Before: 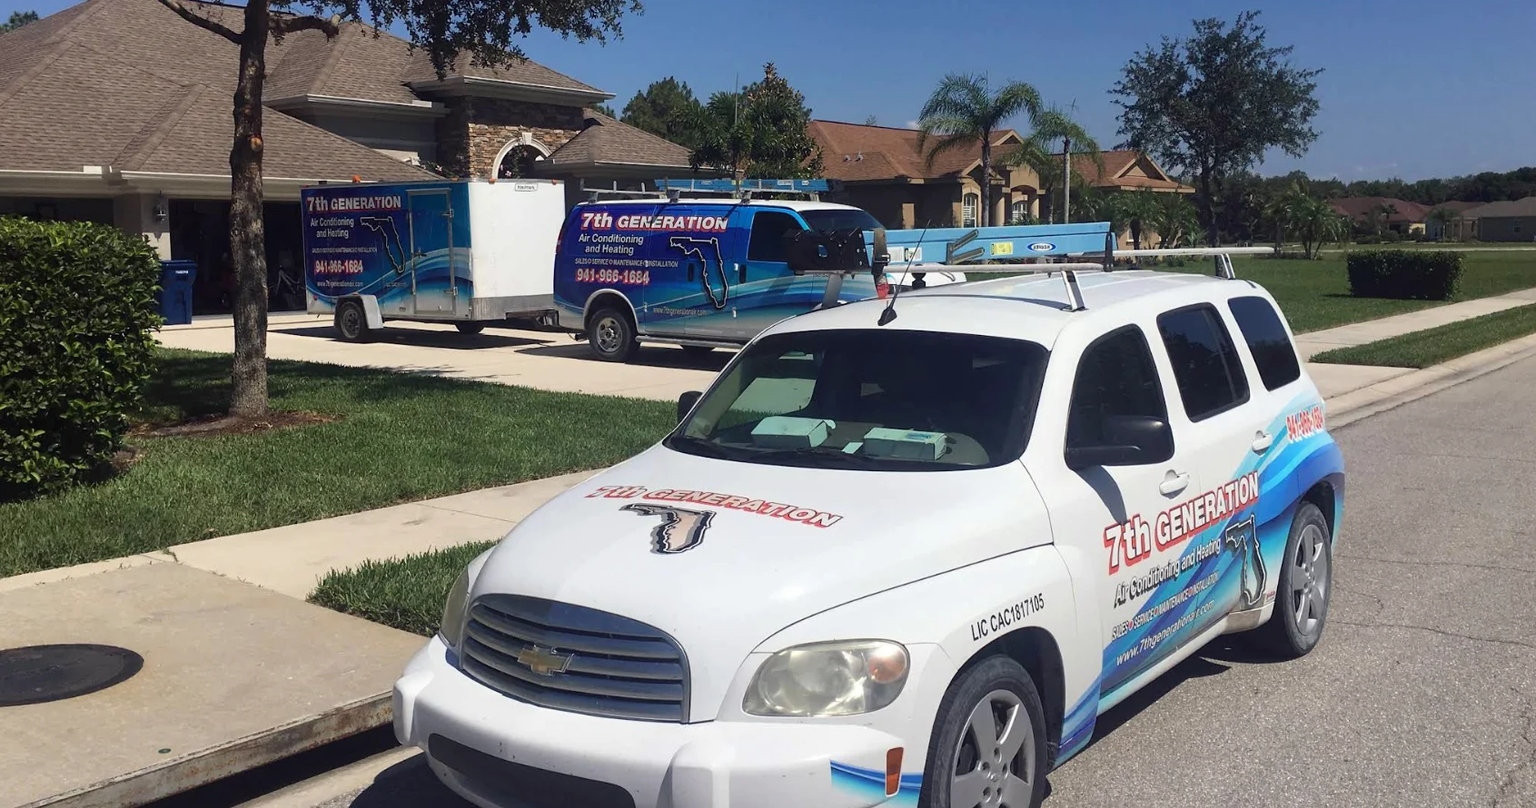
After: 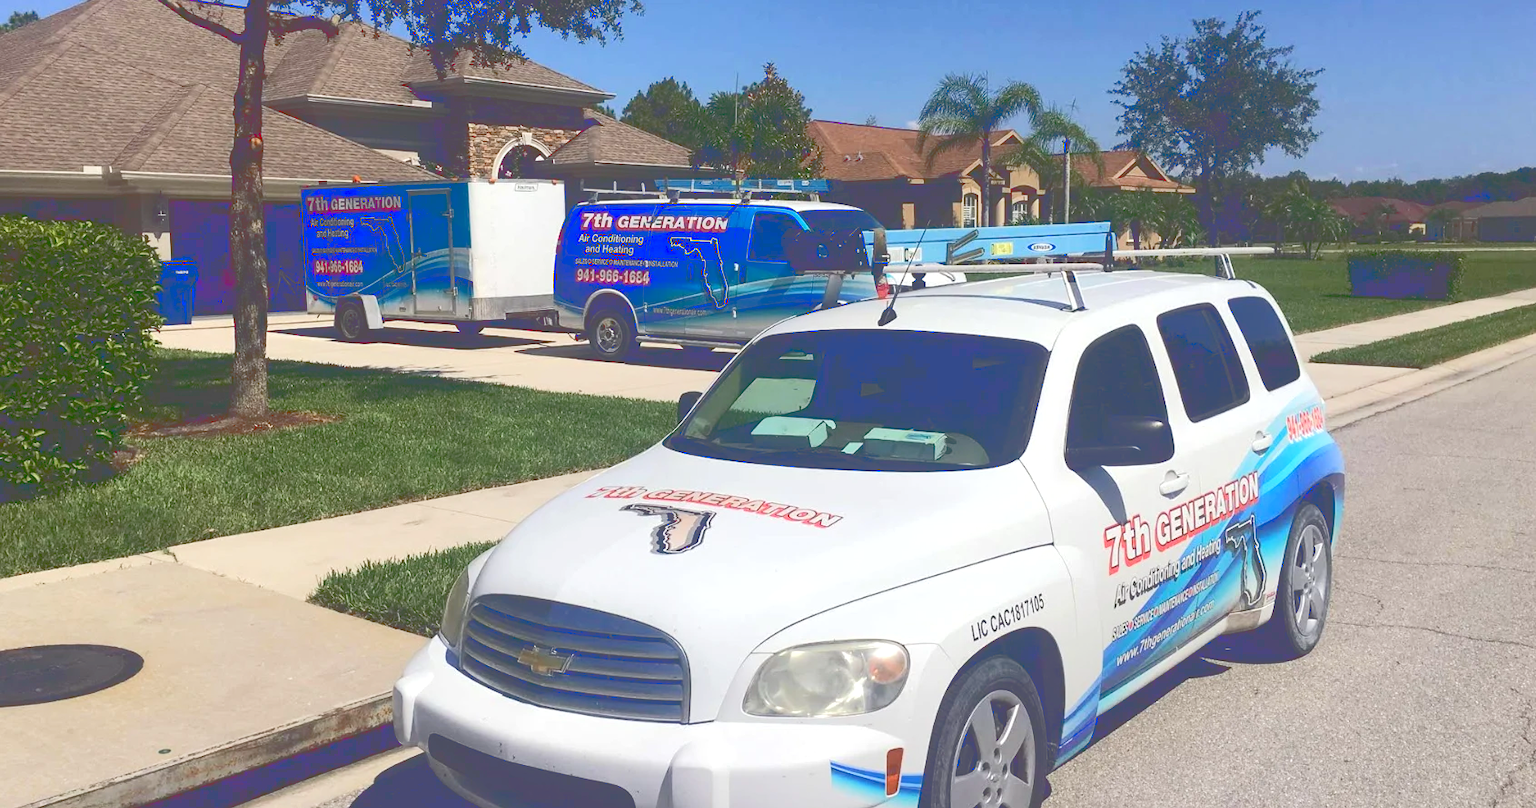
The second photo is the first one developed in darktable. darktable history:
exposure: exposure 0.173 EV, compensate highlight preservation false
tone curve: curves: ch0 [(0, 0) (0.003, 0.301) (0.011, 0.302) (0.025, 0.307) (0.044, 0.313) (0.069, 0.316) (0.1, 0.322) (0.136, 0.325) (0.177, 0.341) (0.224, 0.358) (0.277, 0.386) (0.335, 0.429) (0.399, 0.486) (0.468, 0.556) (0.543, 0.644) (0.623, 0.728) (0.709, 0.796) (0.801, 0.854) (0.898, 0.908) (1, 1)], color space Lab, linked channels, preserve colors none
